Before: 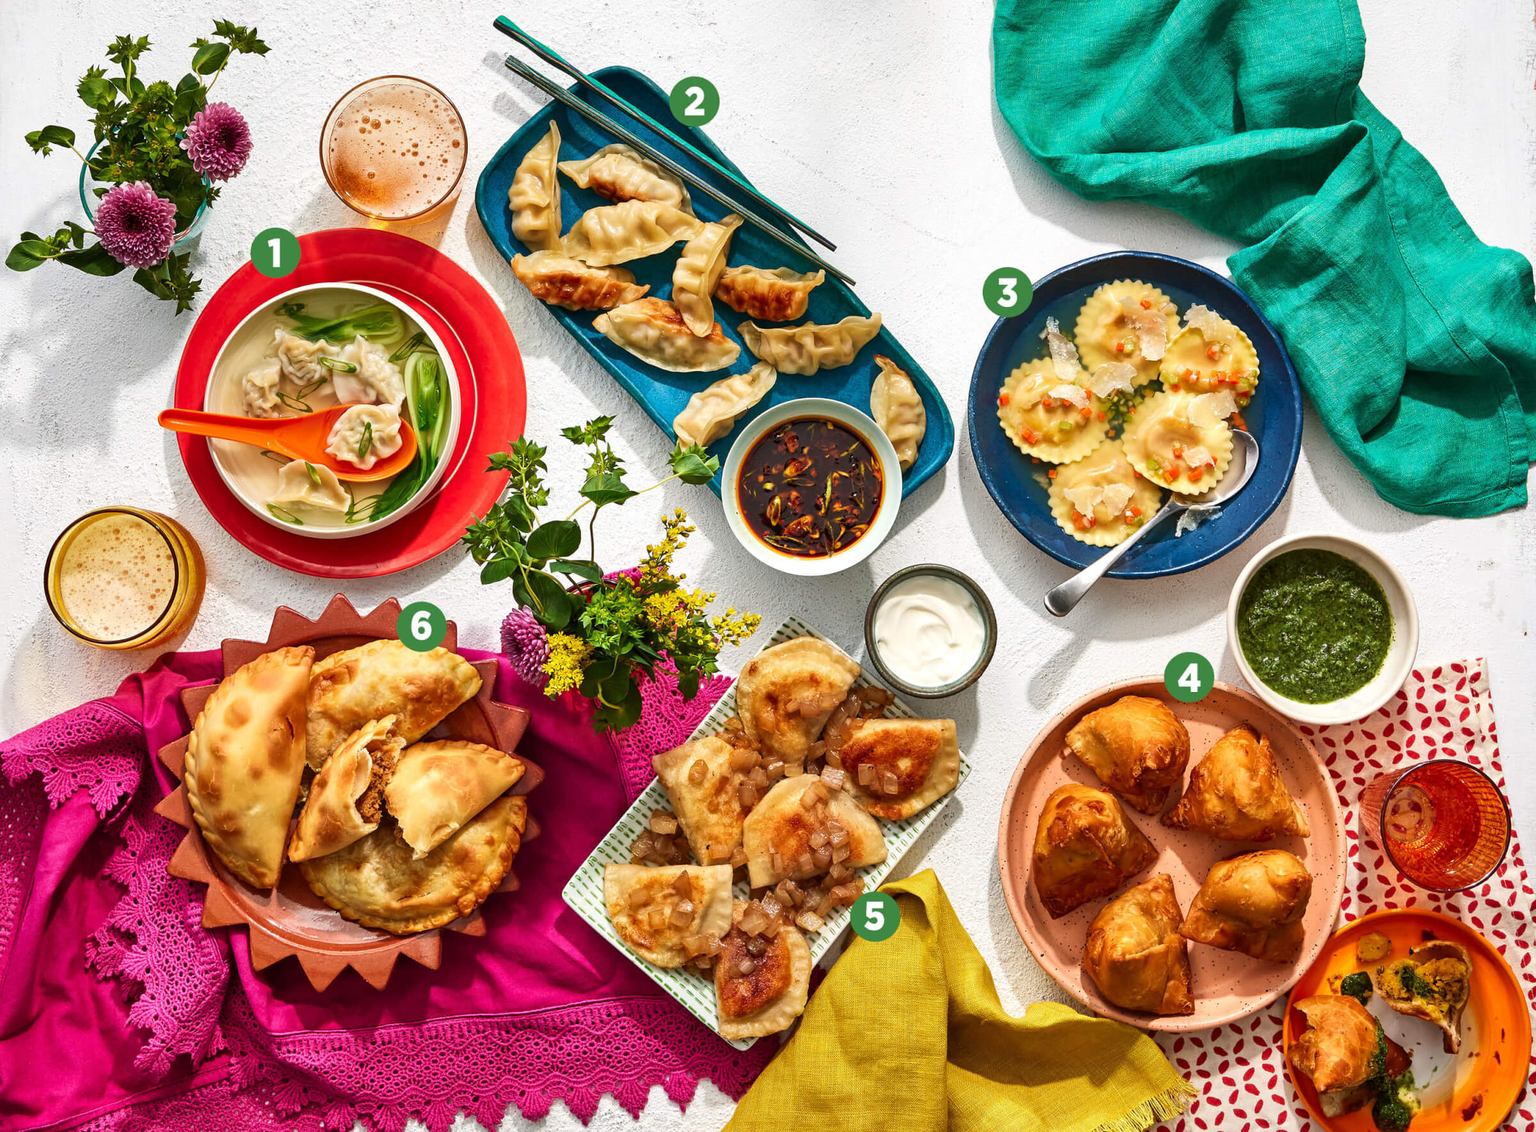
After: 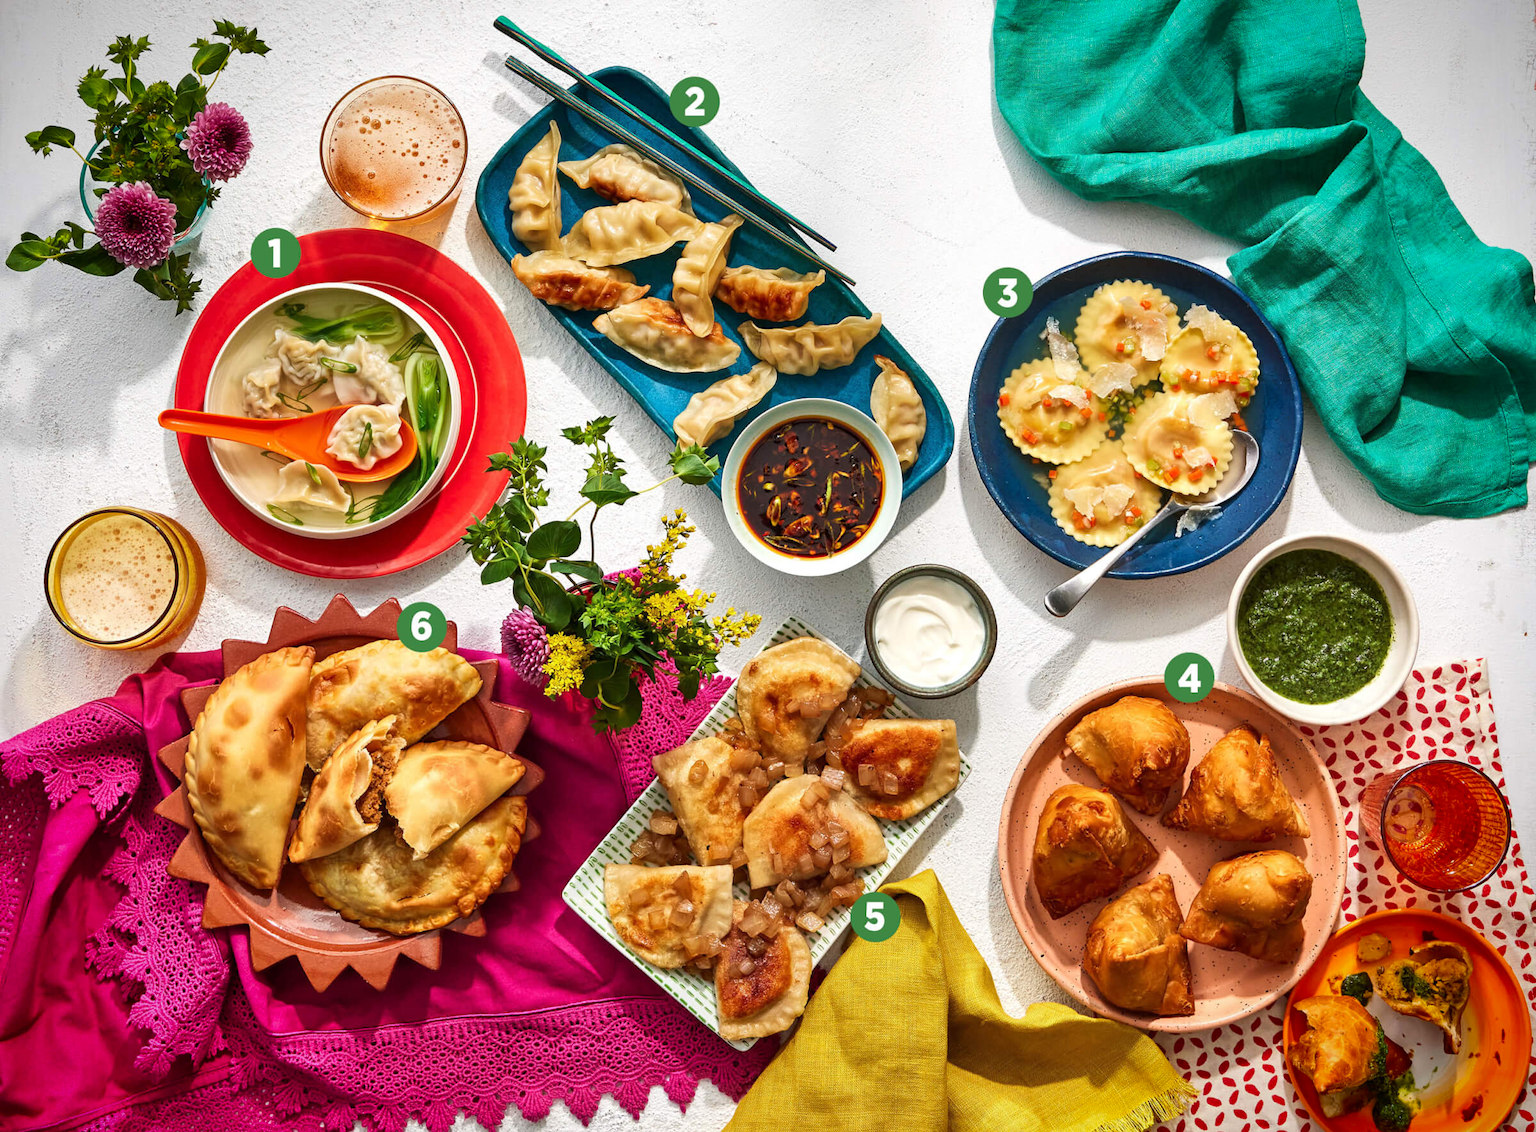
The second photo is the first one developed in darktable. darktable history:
vignetting: fall-off start 88.53%, fall-off radius 44.2%, saturation 0.376, width/height ratio 1.161
exposure: compensate highlight preservation false
